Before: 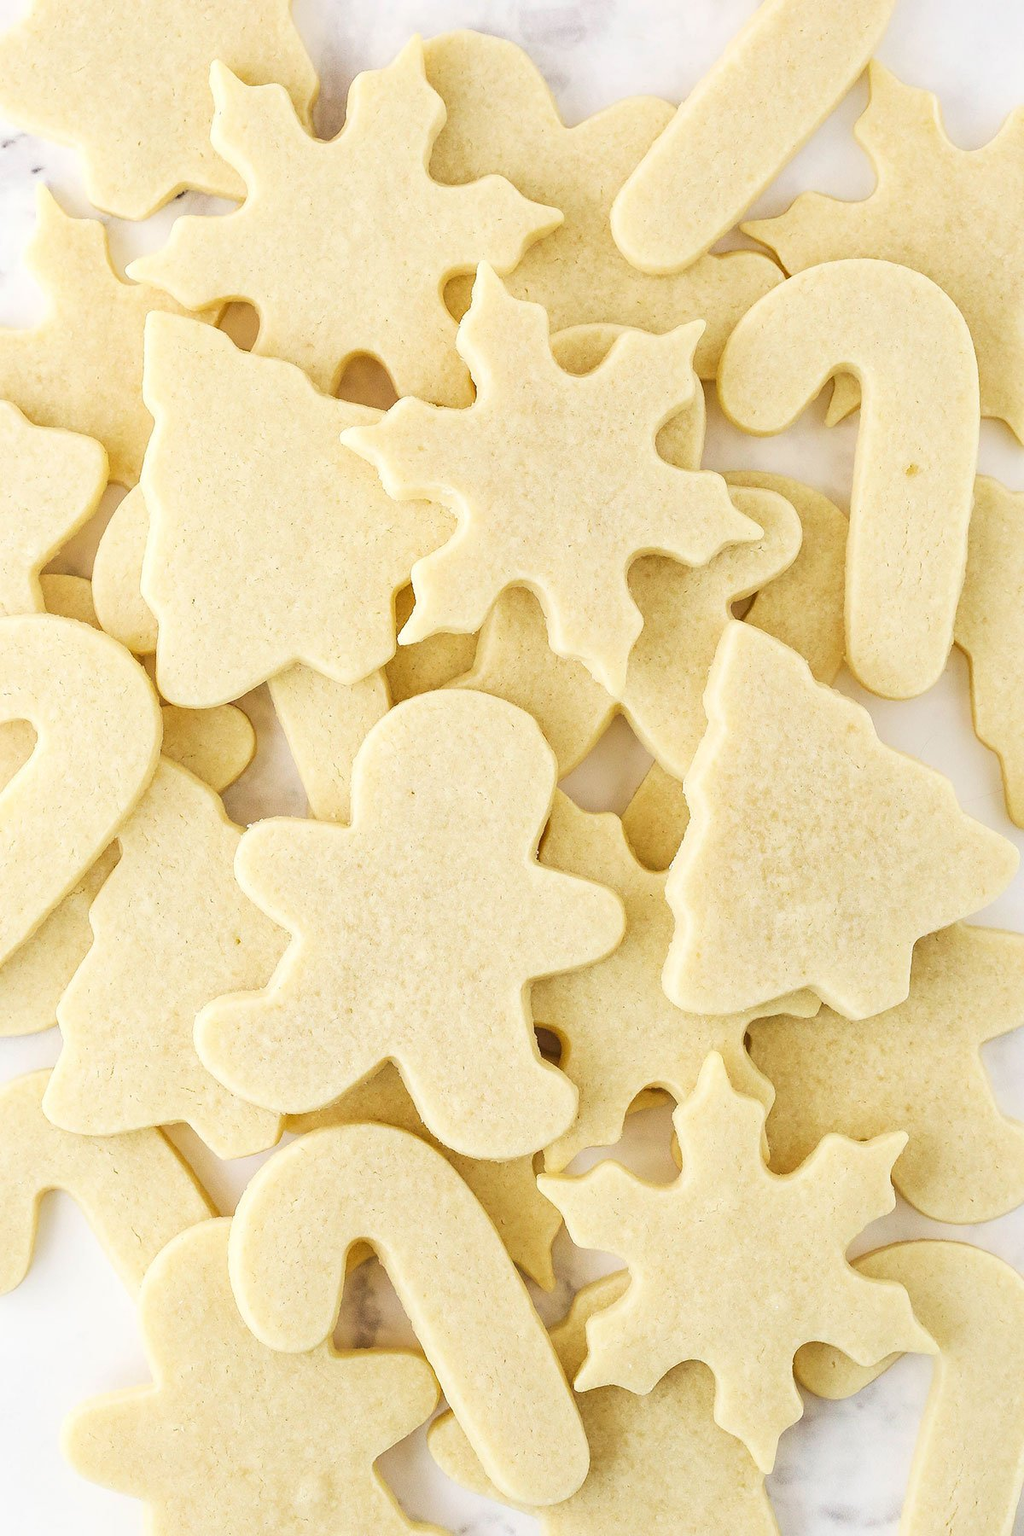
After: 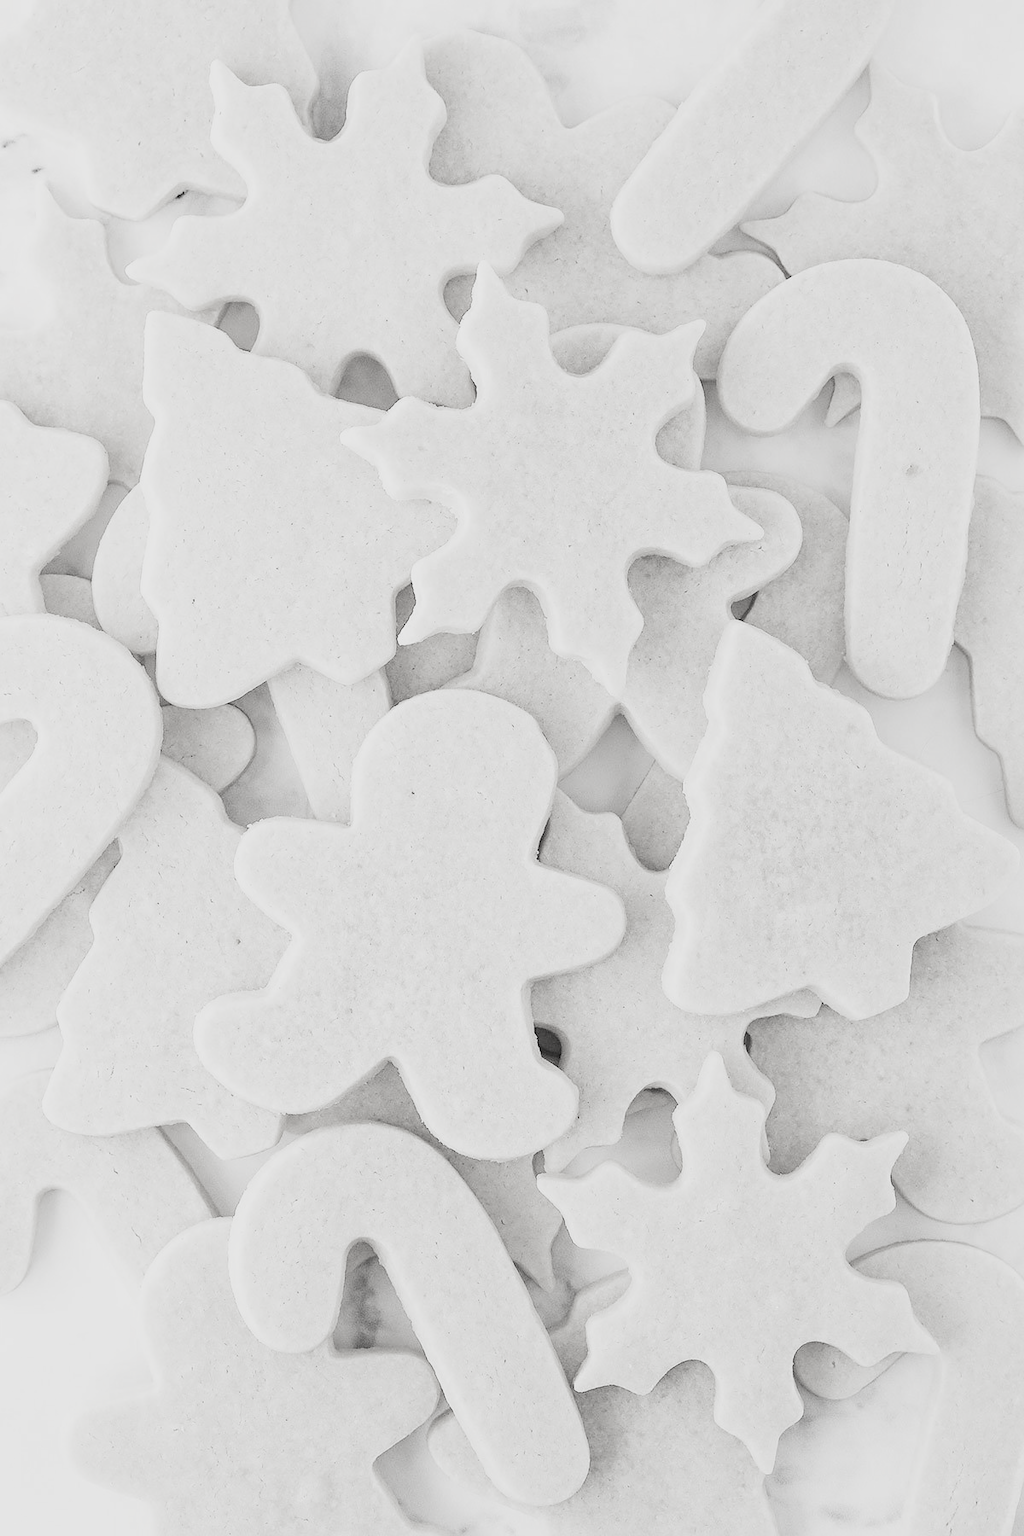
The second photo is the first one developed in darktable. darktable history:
sharpen: amount 0.209
exposure: black level correction 0.001, exposure 0.499 EV, compensate highlight preservation false
filmic rgb: middle gray luminance 28.81%, black relative exposure -10.37 EV, white relative exposure 5.48 EV, target black luminance 0%, hardness 3.97, latitude 1.89%, contrast 1.121, highlights saturation mix 4.48%, shadows ↔ highlights balance 14.82%
contrast brightness saturation: saturation -0.981
color balance rgb: shadows lift › luminance 0.419%, shadows lift › chroma 7.012%, shadows lift › hue 301.02°, power › hue 62.34°, linear chroma grading › global chroma -15.181%, perceptual saturation grading › global saturation 24.951%
